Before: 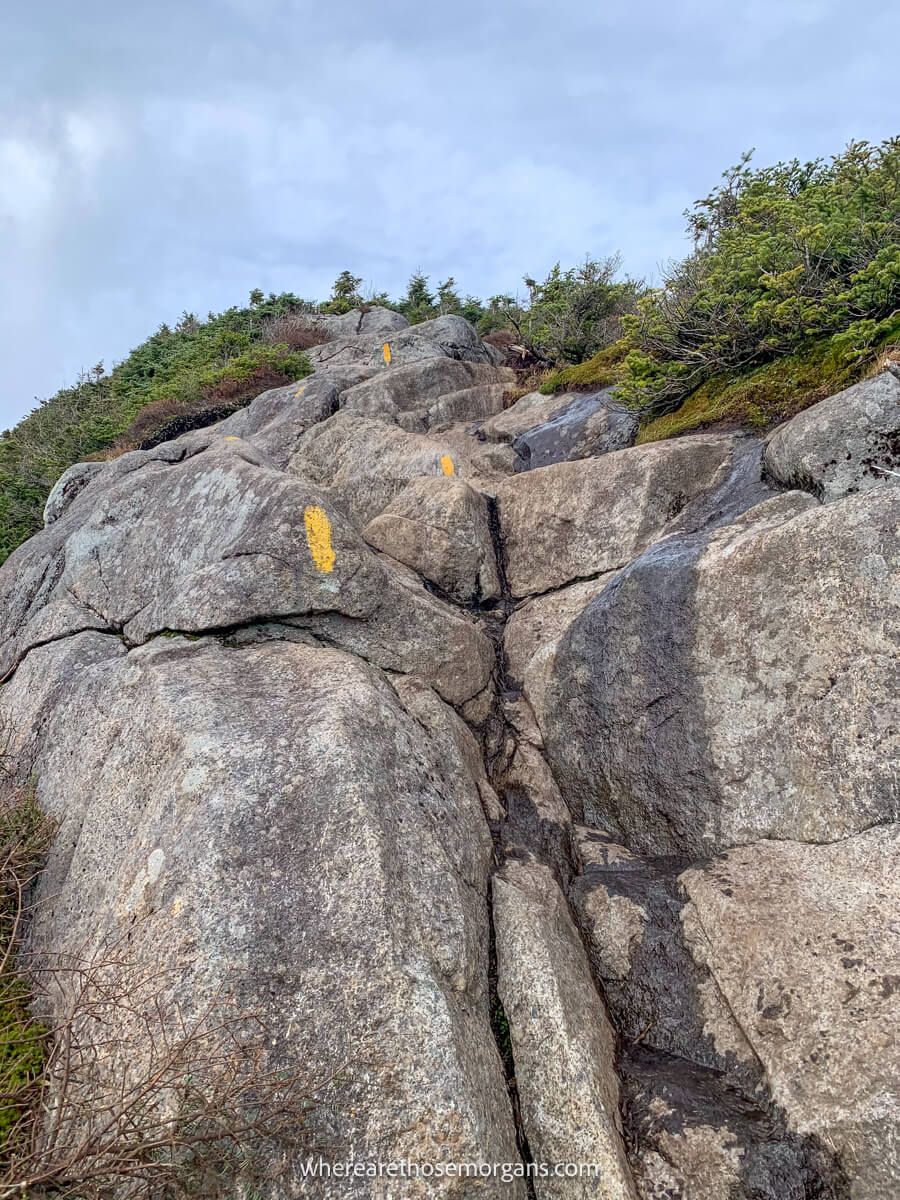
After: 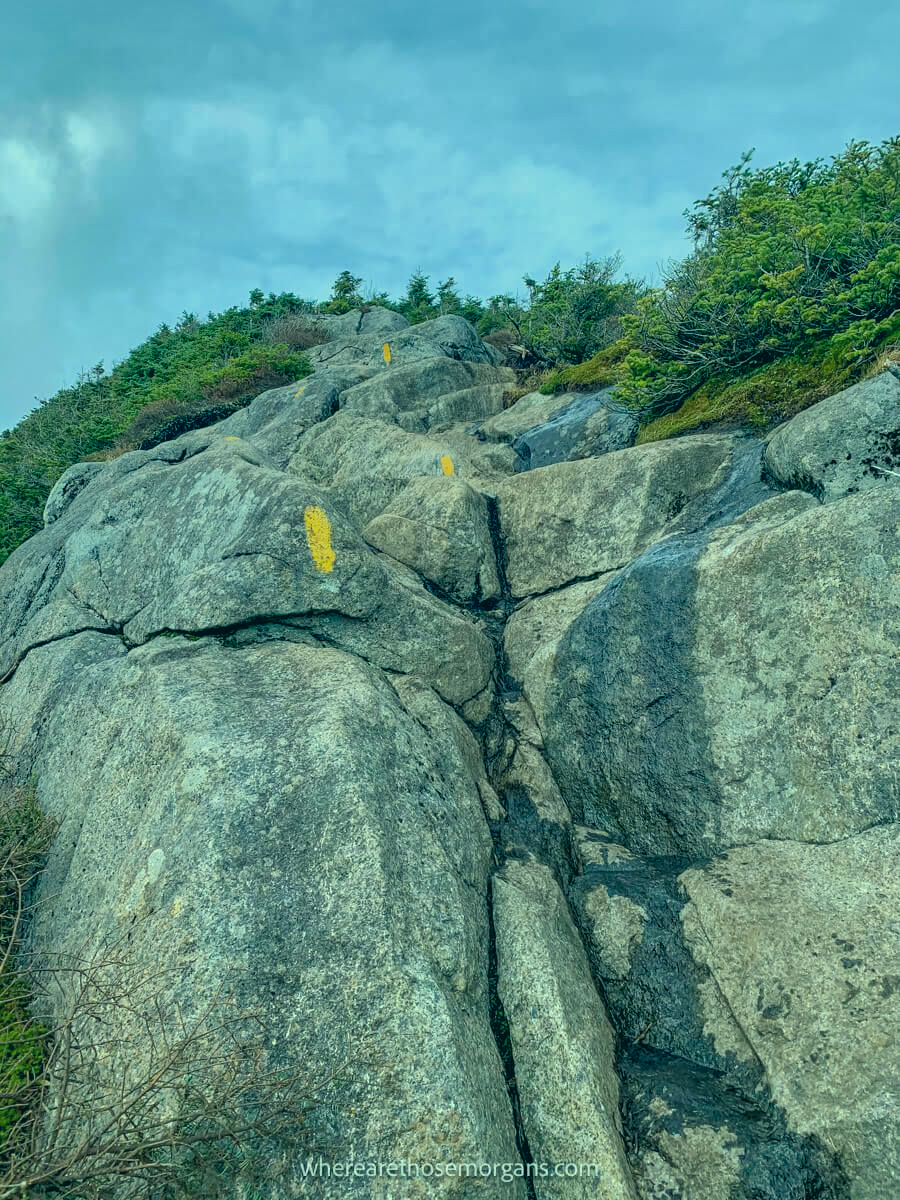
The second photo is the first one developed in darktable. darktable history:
color correction: highlights a* -19.44, highlights b* 9.8, shadows a* -20.5, shadows b* -10.47
shadows and highlights: shadows 39.84, highlights -60.1
